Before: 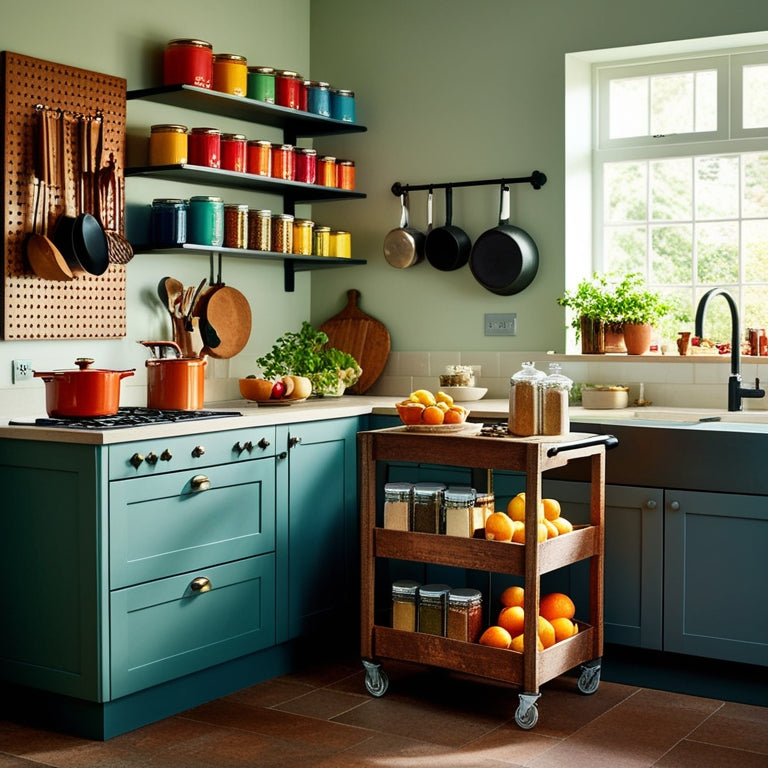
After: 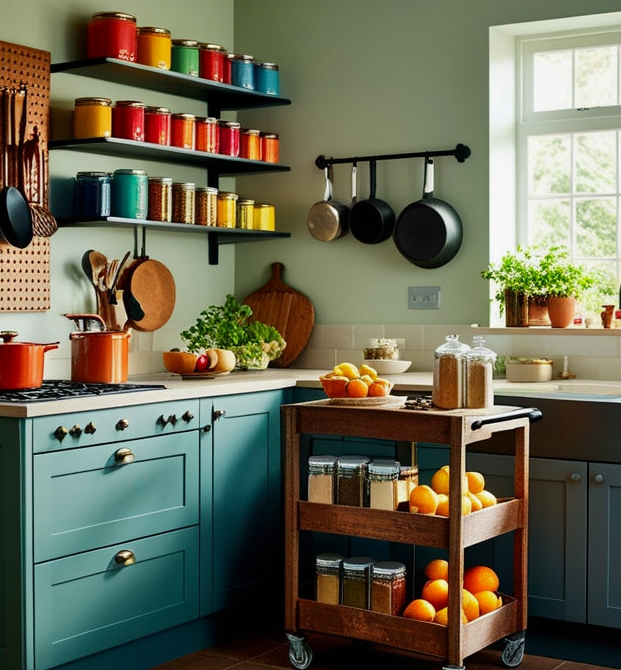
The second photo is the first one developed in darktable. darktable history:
crop: left 9.949%, top 3.559%, right 9.166%, bottom 9.134%
shadows and highlights: shadows -20.44, white point adjustment -2.03, highlights -34.94
